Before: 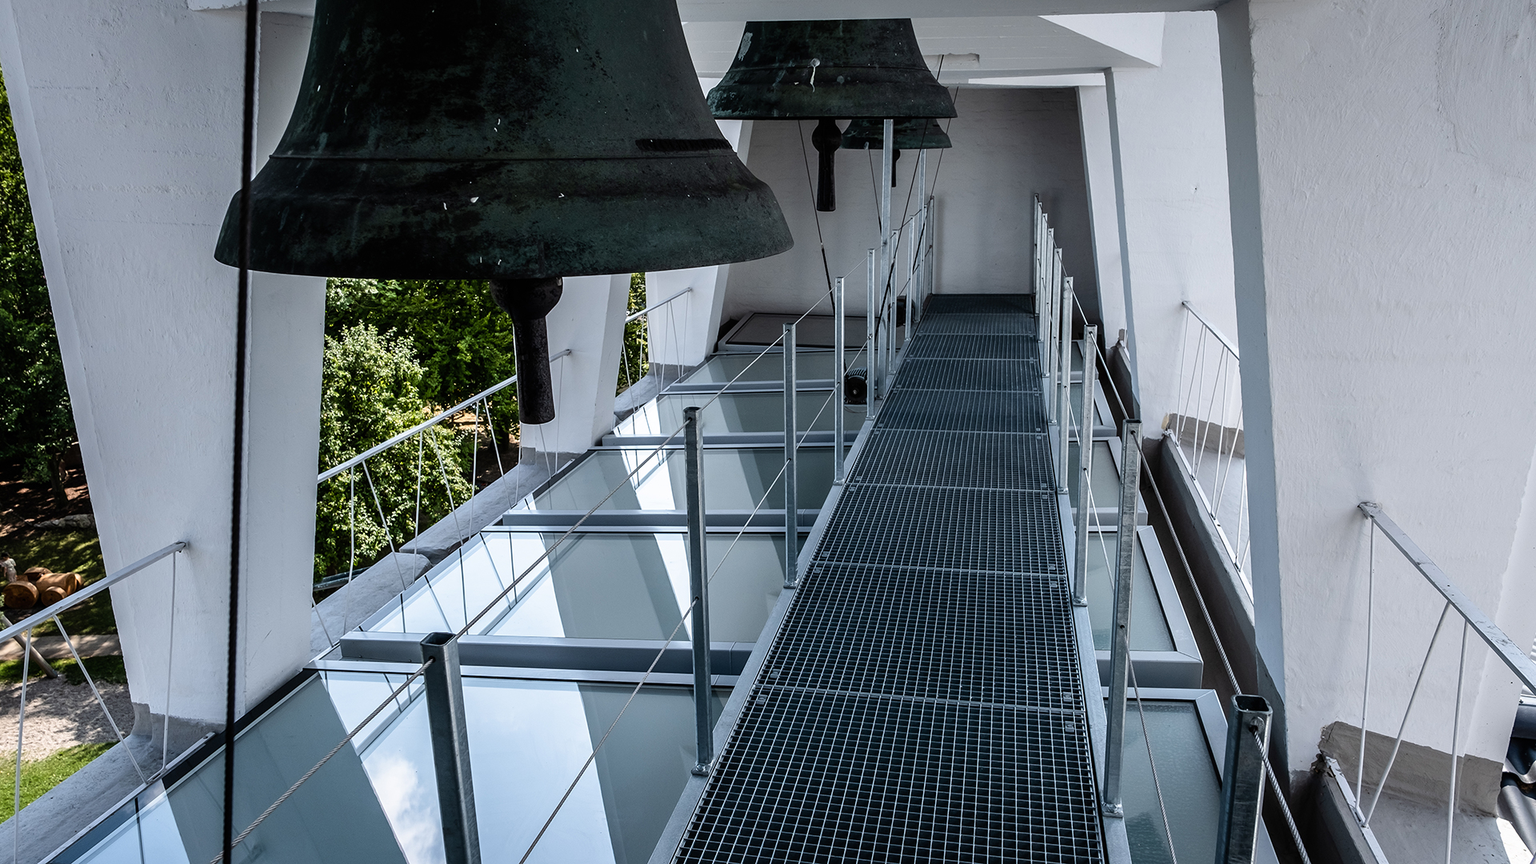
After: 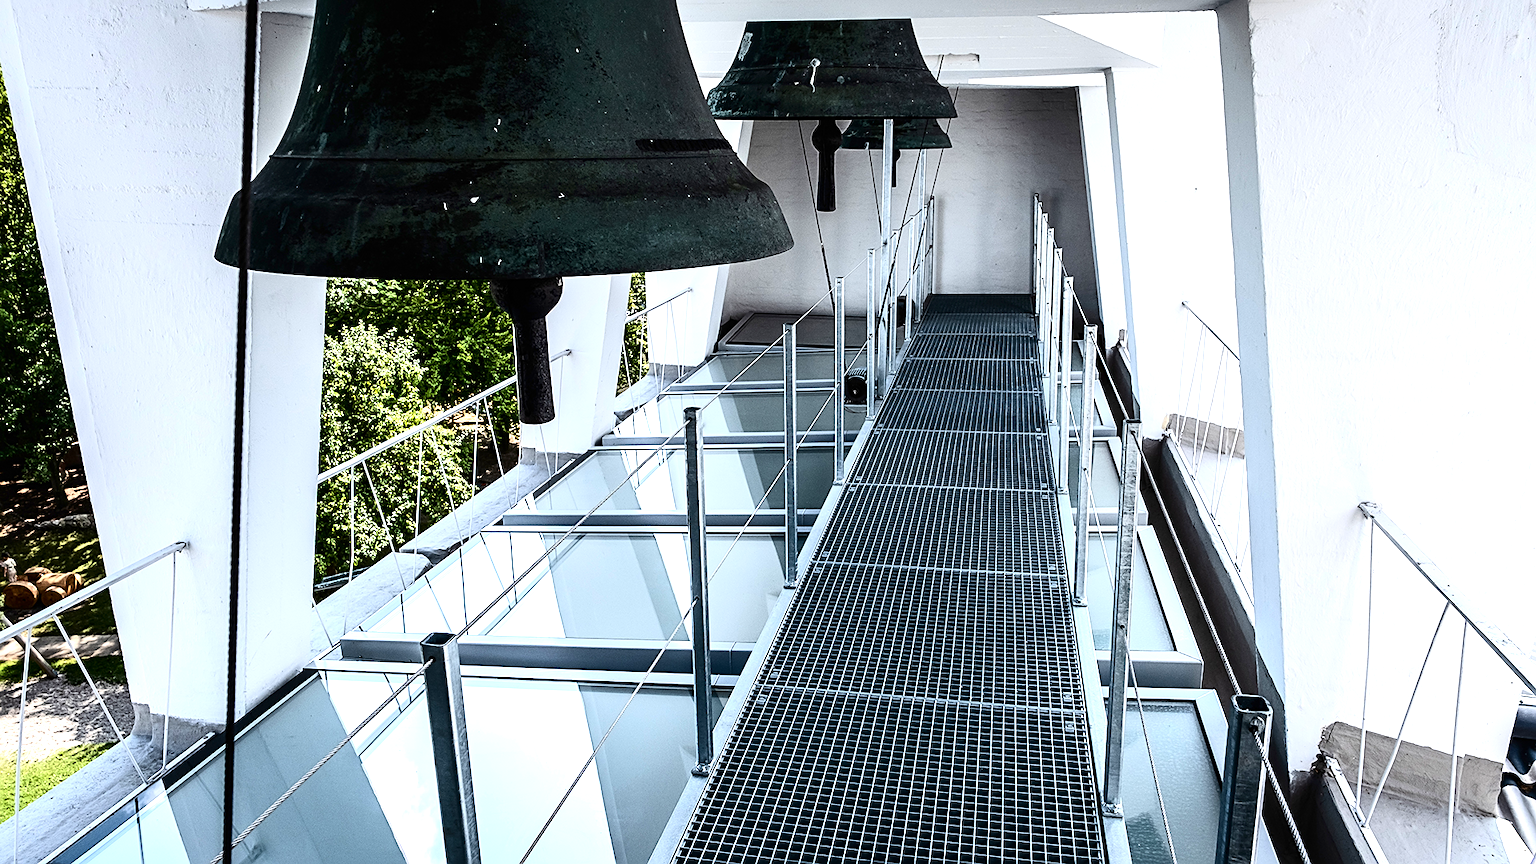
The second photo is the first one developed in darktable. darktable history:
sharpen: on, module defaults
contrast brightness saturation: contrast 0.28
shadows and highlights: radius 331.84, shadows 53.55, highlights -100, compress 94.63%, highlights color adjustment 73.23%, soften with gaussian
exposure: black level correction 0, exposure 1.125 EV, compensate exposure bias true, compensate highlight preservation false
